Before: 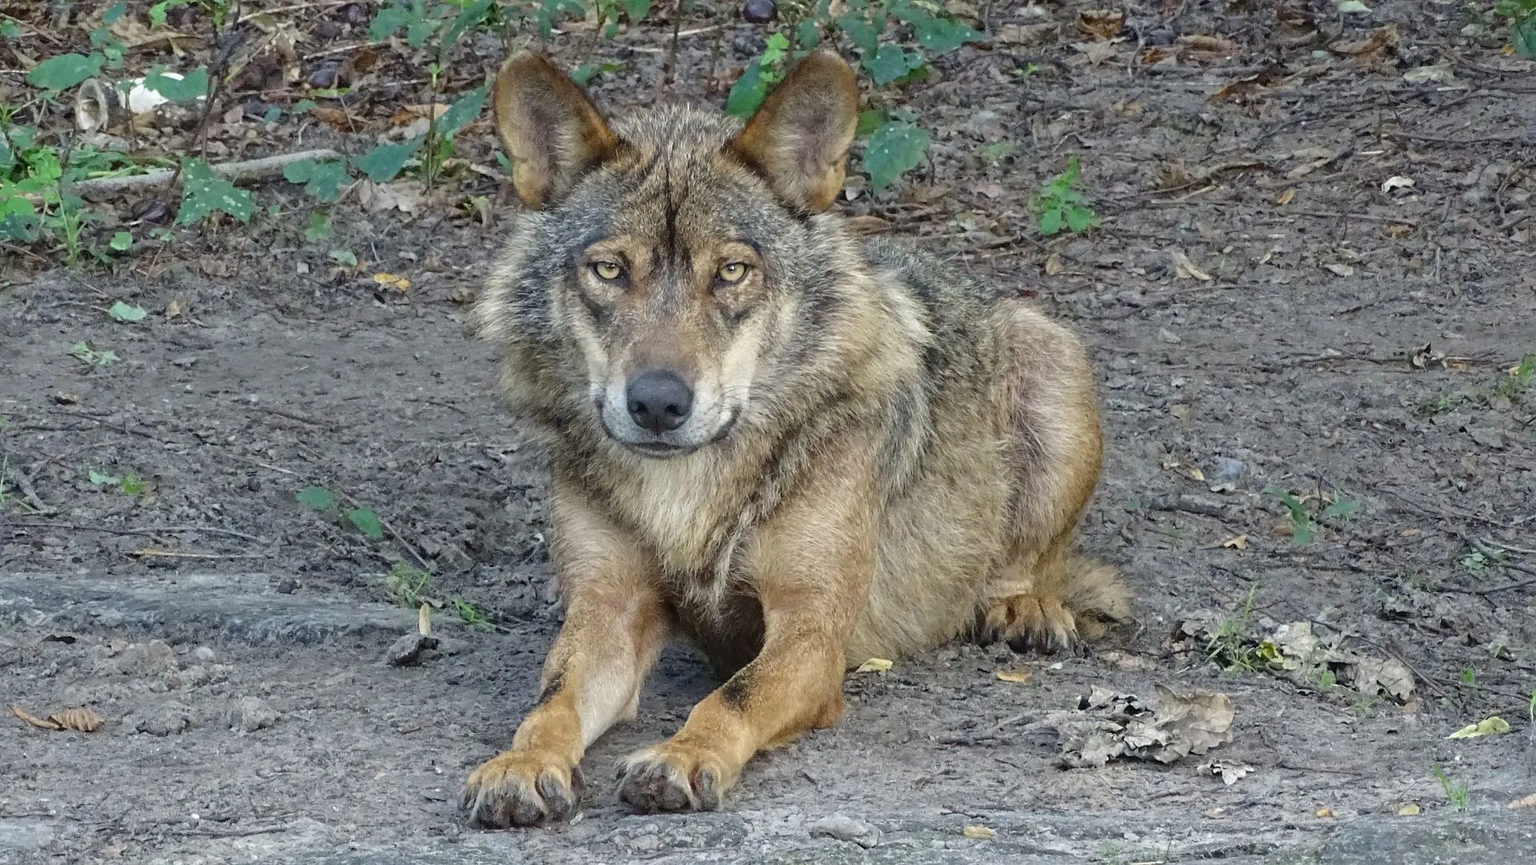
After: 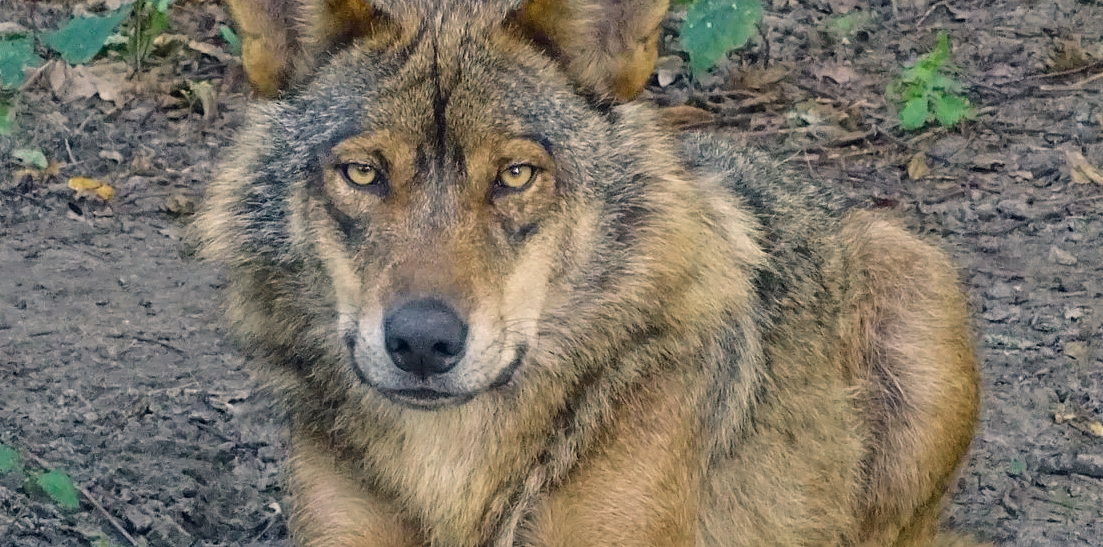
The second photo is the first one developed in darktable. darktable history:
color zones: curves: ch0 [(0.11, 0.396) (0.195, 0.36) (0.25, 0.5) (0.303, 0.412) (0.357, 0.544) (0.75, 0.5) (0.967, 0.328)]; ch1 [(0, 0.468) (0.112, 0.512) (0.202, 0.6) (0.25, 0.5) (0.307, 0.352) (0.357, 0.544) (0.75, 0.5) (0.963, 0.524)]
crop: left 20.82%, top 15.193%, right 21.726%, bottom 34.135%
velvia: on, module defaults
color balance rgb: shadows lift › luminance -4.898%, shadows lift › chroma 1.121%, shadows lift › hue 218.98°, highlights gain › chroma 3.259%, highlights gain › hue 57.5°, global offset › chroma 0.057%, global offset › hue 254.21°, linear chroma grading › shadows 15.423%, perceptual saturation grading › global saturation 25.318%
contrast brightness saturation: contrast 0.104, saturation -0.301
